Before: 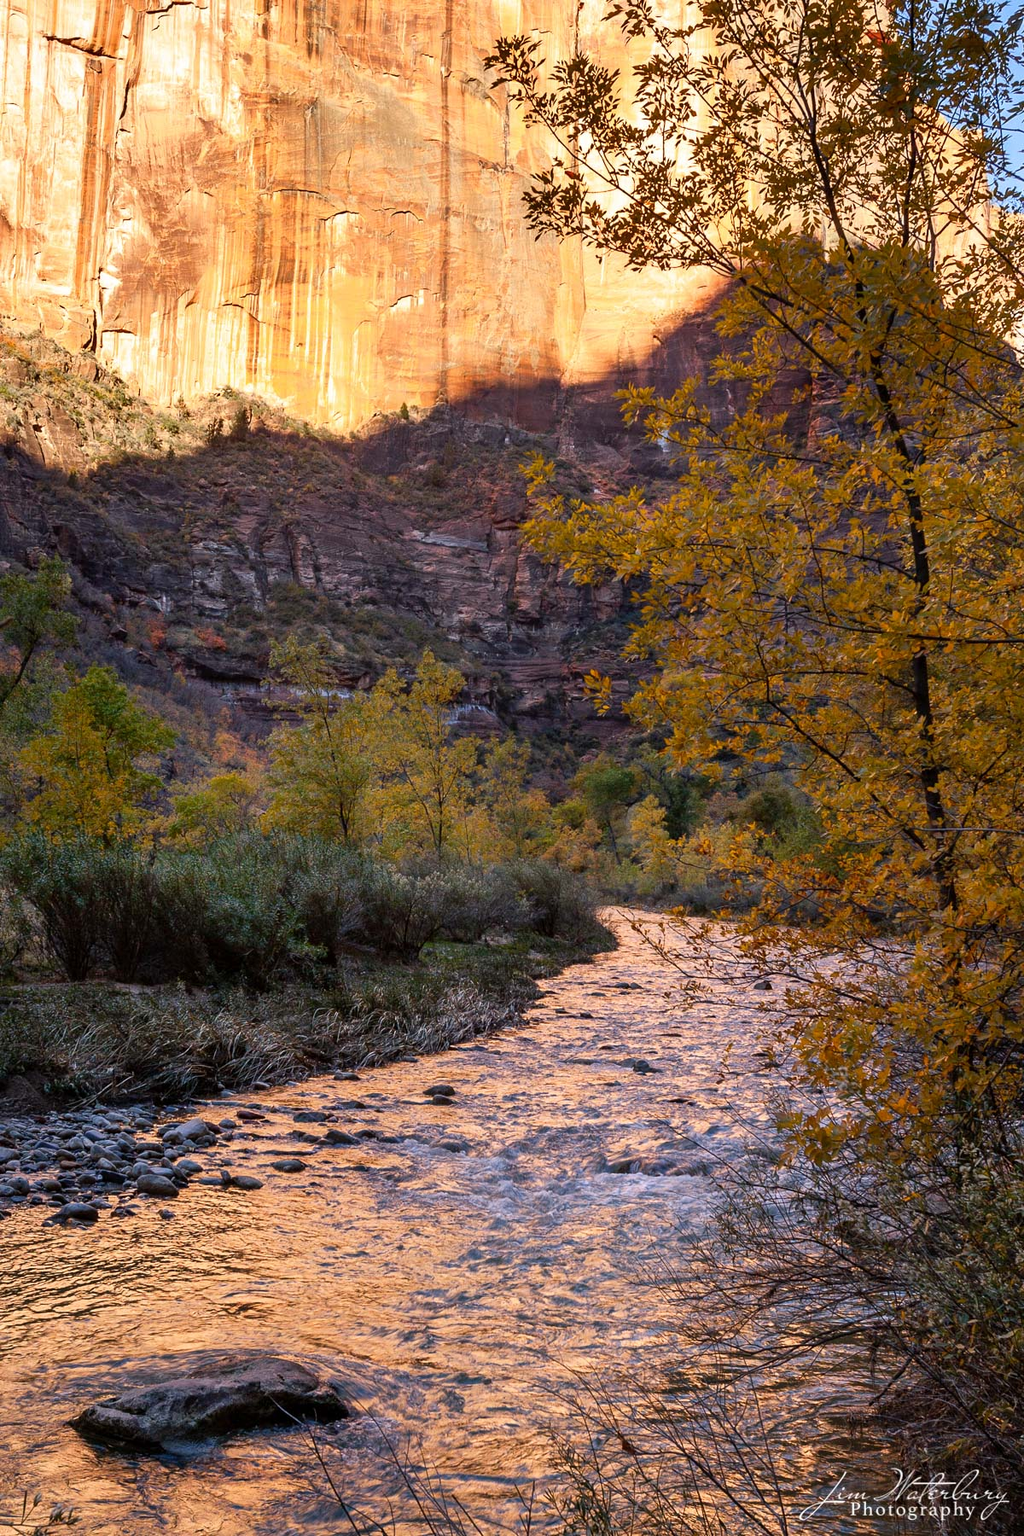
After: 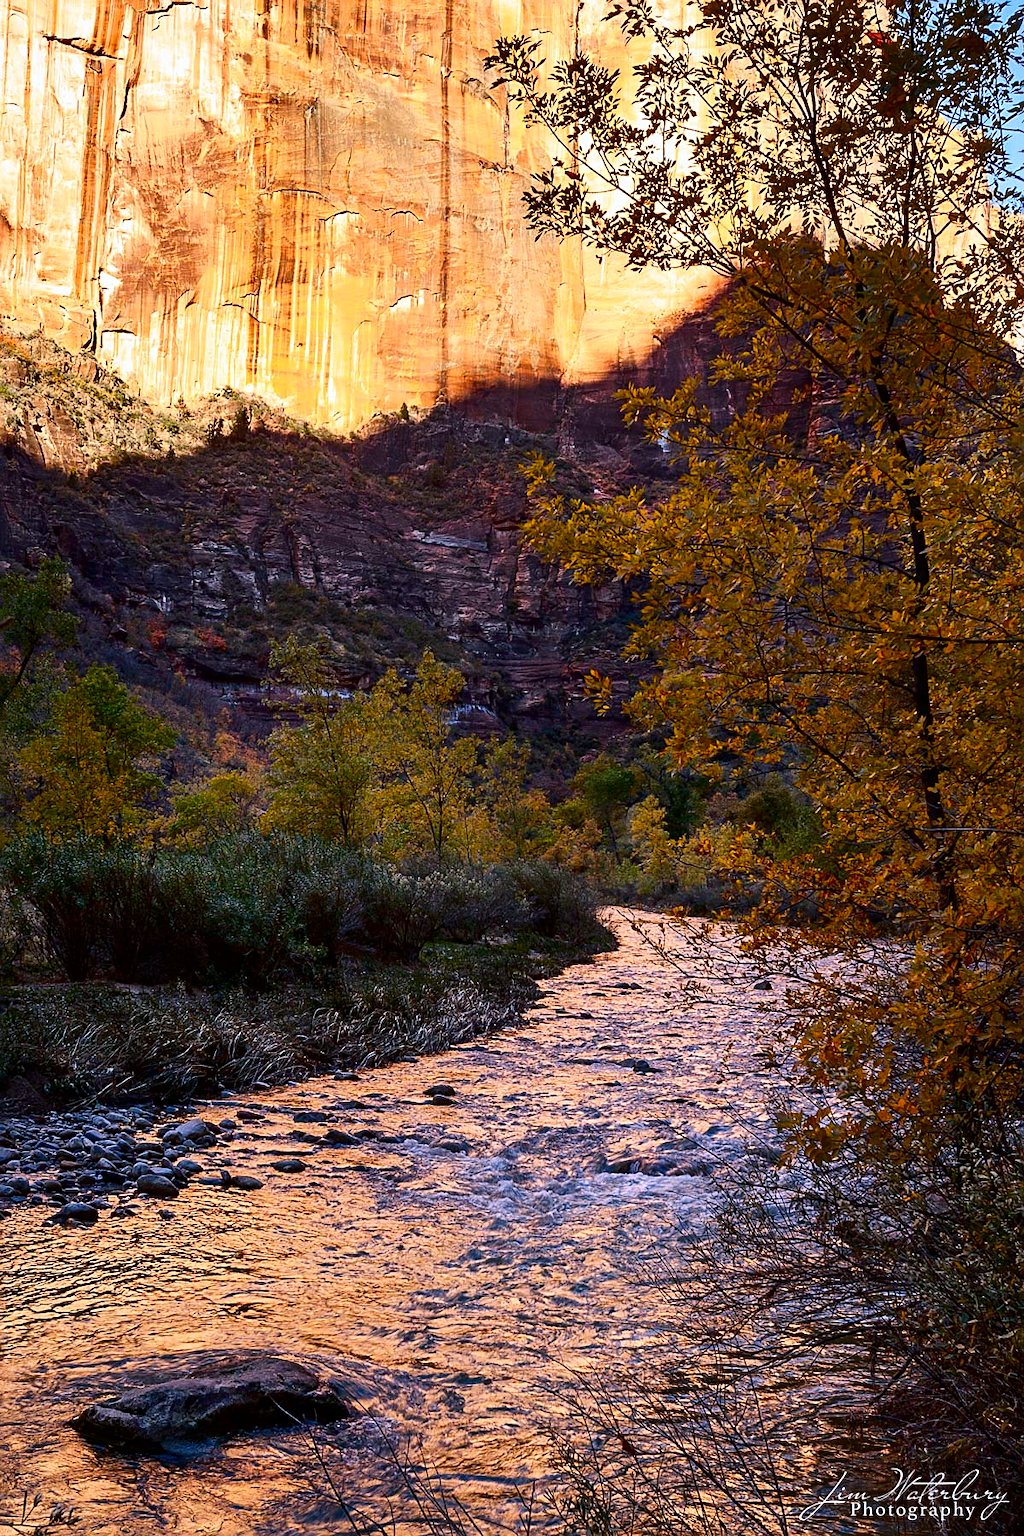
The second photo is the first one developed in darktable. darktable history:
contrast brightness saturation: contrast 0.19, brightness -0.11, saturation 0.21
sharpen: on, module defaults
white balance: red 0.984, blue 1.059
